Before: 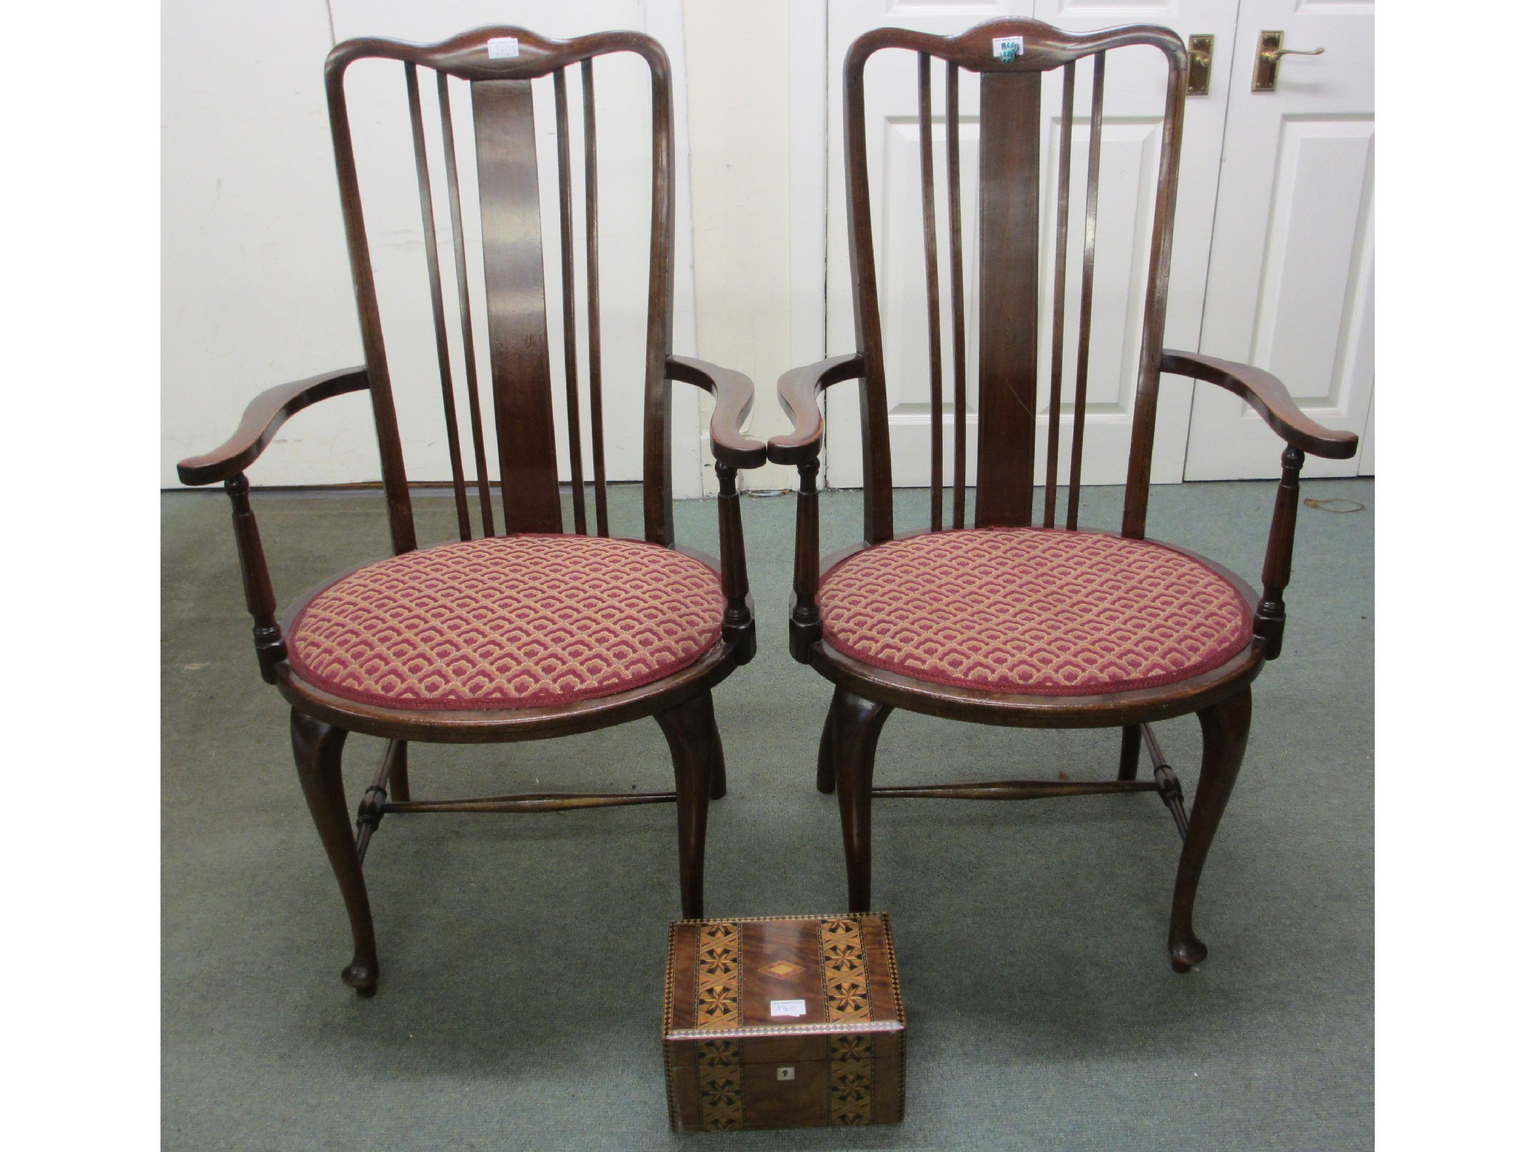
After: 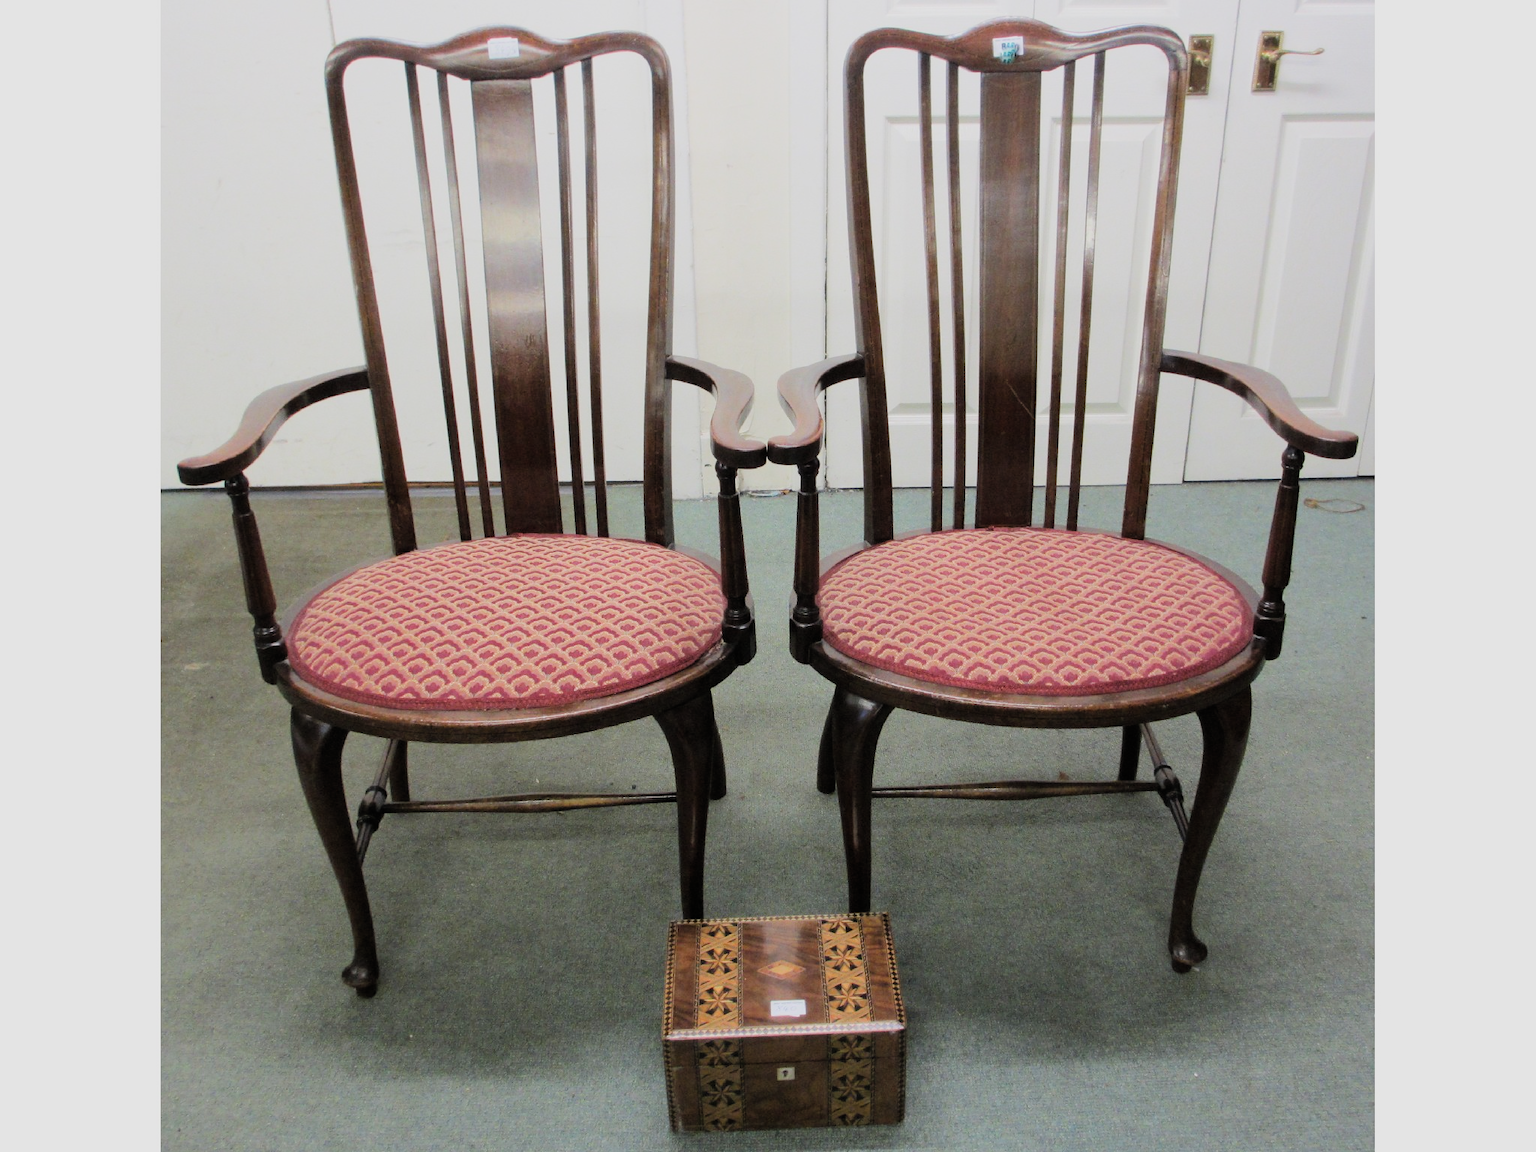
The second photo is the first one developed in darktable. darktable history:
tone equalizer: edges refinement/feathering 500, mask exposure compensation -1.57 EV, preserve details no
exposure: exposure 0.6 EV, compensate highlight preservation false
filmic rgb: black relative exposure -7.35 EV, white relative exposure 5.05 EV, hardness 3.22, add noise in highlights 0.001, preserve chrominance luminance Y, color science v3 (2019), use custom middle-gray values true, contrast in highlights soft
